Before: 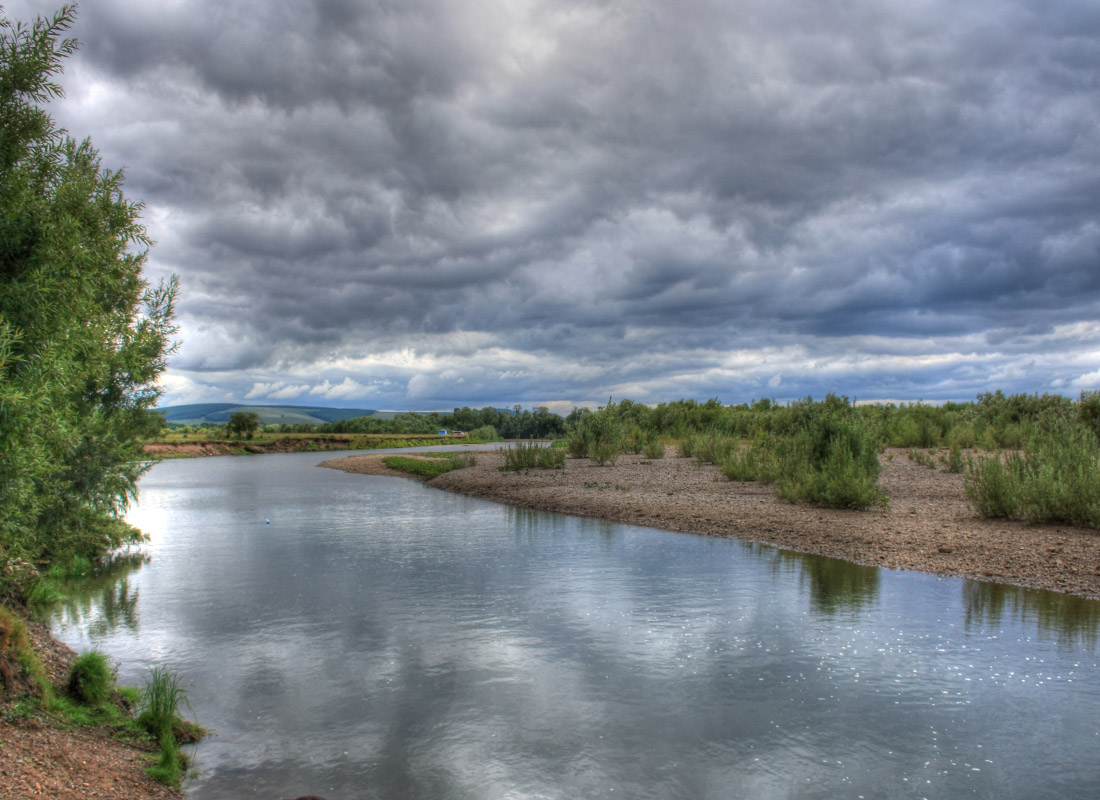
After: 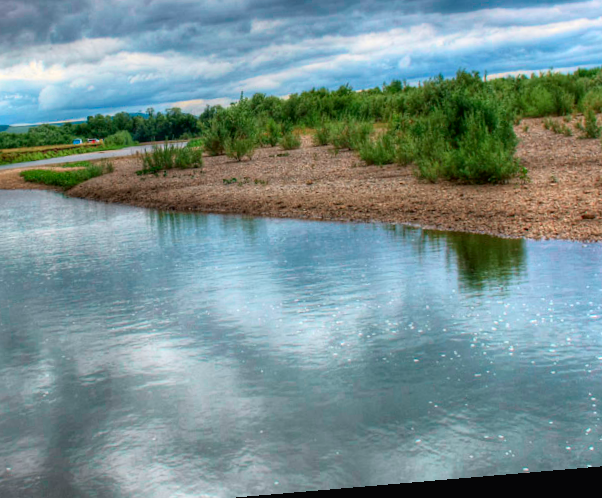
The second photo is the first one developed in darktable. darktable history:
tone curve: curves: ch0 [(0, 0.013) (0.054, 0.018) (0.205, 0.191) (0.289, 0.292) (0.39, 0.424) (0.493, 0.551) (0.647, 0.752) (0.796, 0.887) (1, 0.998)]; ch1 [(0, 0) (0.371, 0.339) (0.477, 0.452) (0.494, 0.495) (0.501, 0.501) (0.51, 0.516) (0.54, 0.557) (0.572, 0.605) (0.625, 0.687) (0.774, 0.841) (1, 1)]; ch2 [(0, 0) (0.32, 0.281) (0.403, 0.399) (0.441, 0.428) (0.47, 0.469) (0.498, 0.496) (0.524, 0.543) (0.551, 0.579) (0.633, 0.665) (0.7, 0.711) (1, 1)], color space Lab, independent channels, preserve colors none
crop: left 34.479%, top 38.822%, right 13.718%, bottom 5.172%
rotate and perspective: rotation -4.86°, automatic cropping off
